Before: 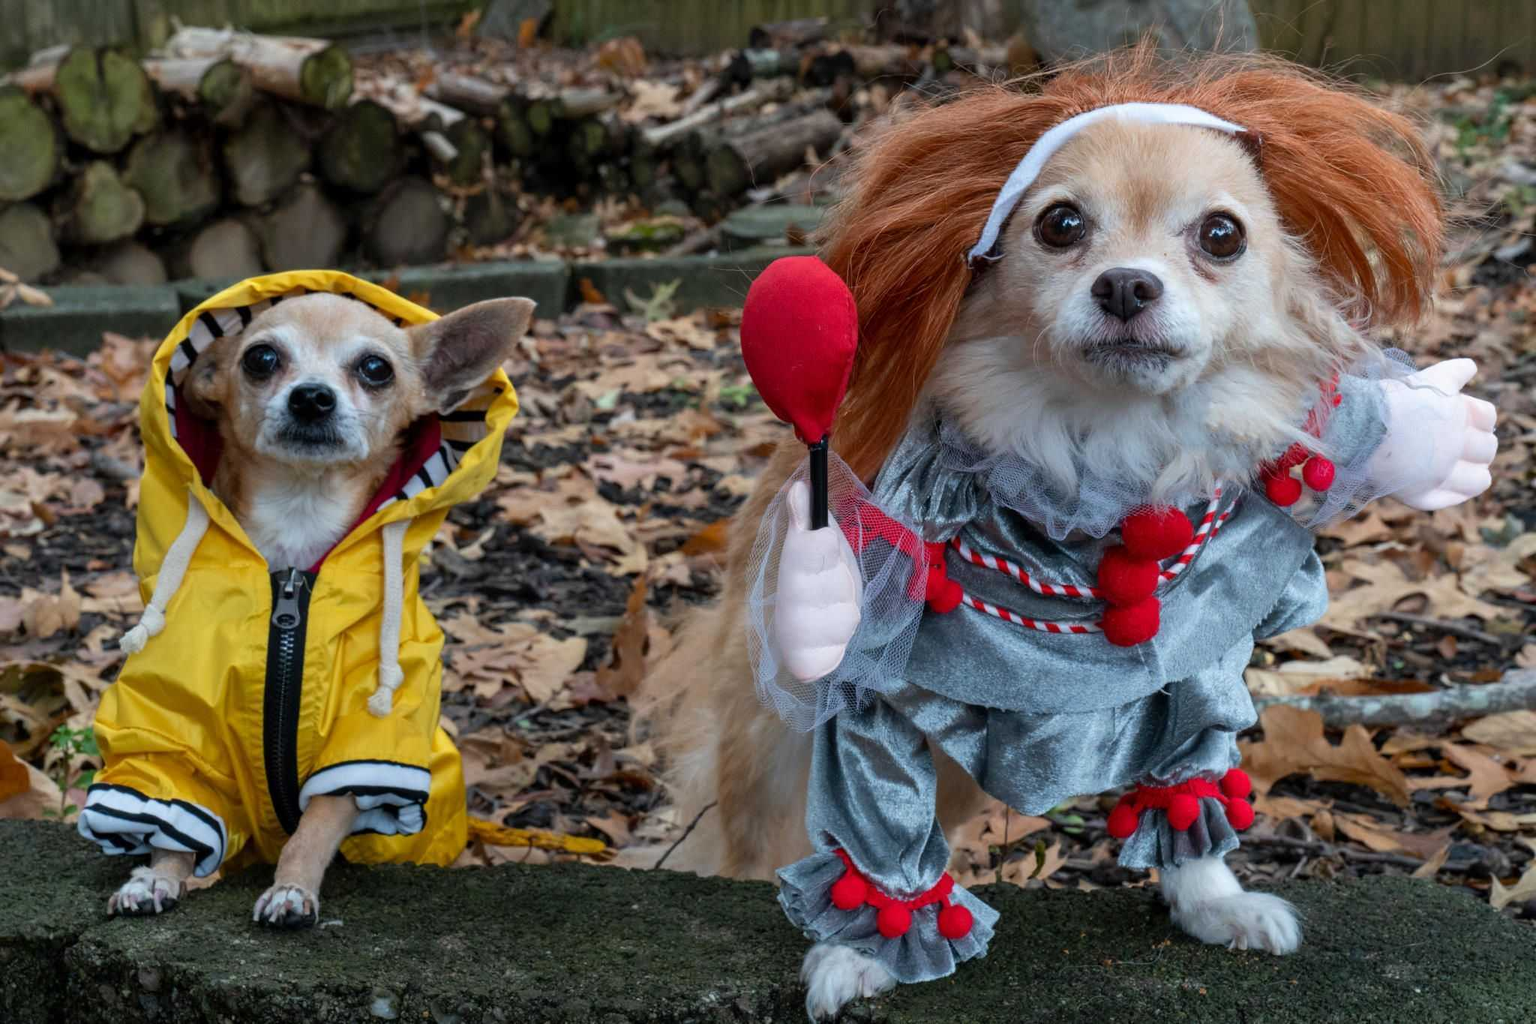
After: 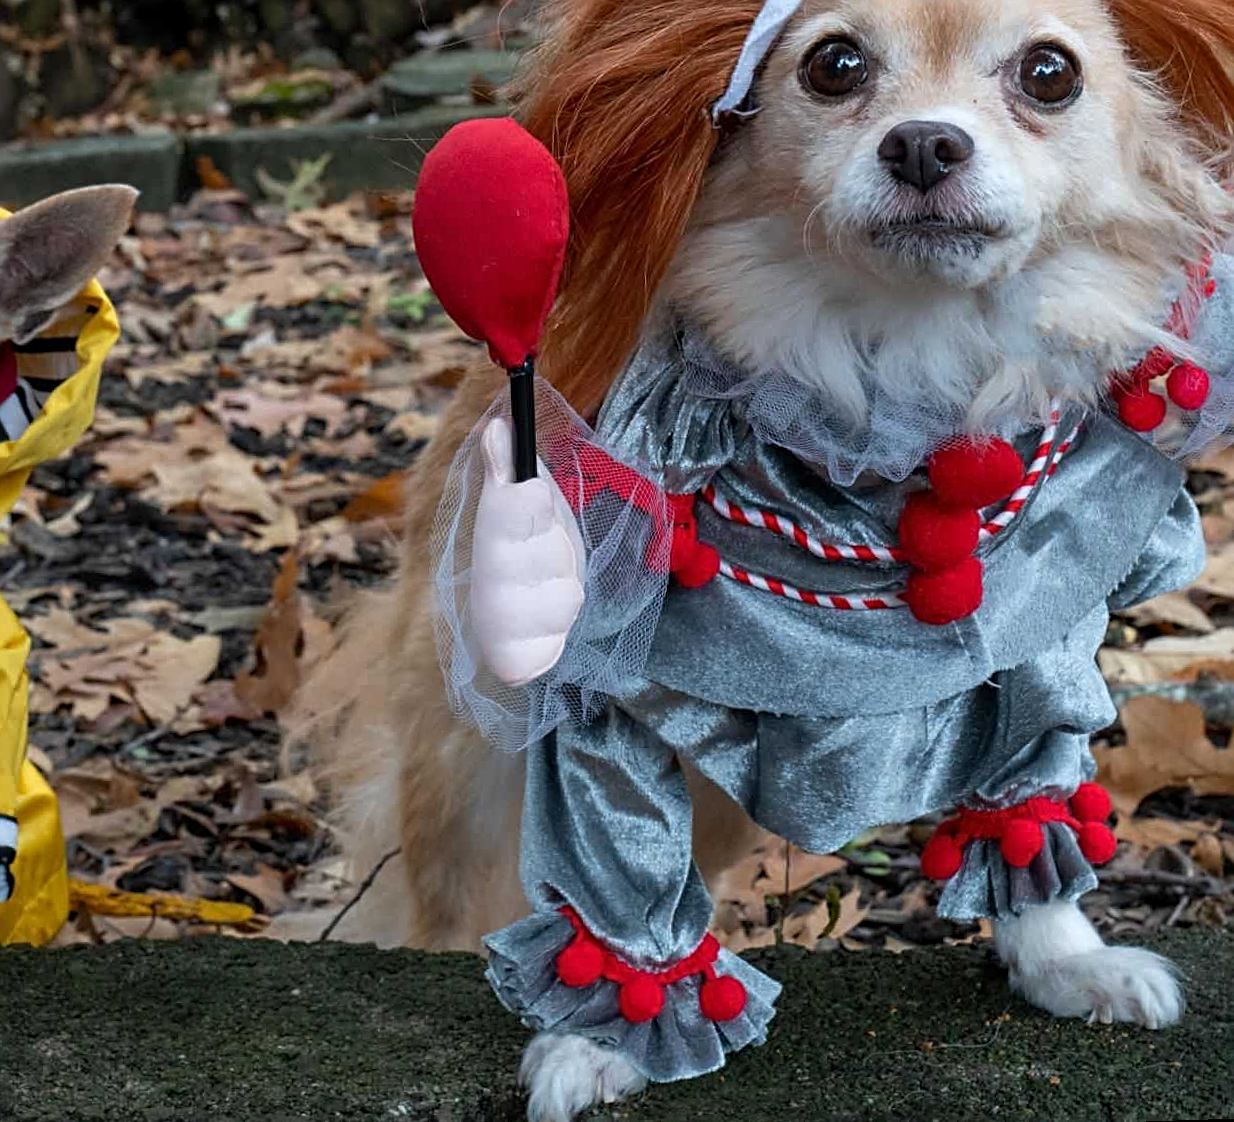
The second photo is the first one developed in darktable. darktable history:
crop and rotate: left 28.256%, top 17.734%, right 12.656%, bottom 3.573%
shadows and highlights: shadows 0, highlights 40
rotate and perspective: rotation -1.77°, lens shift (horizontal) 0.004, automatic cropping off
sharpen: radius 2.767
